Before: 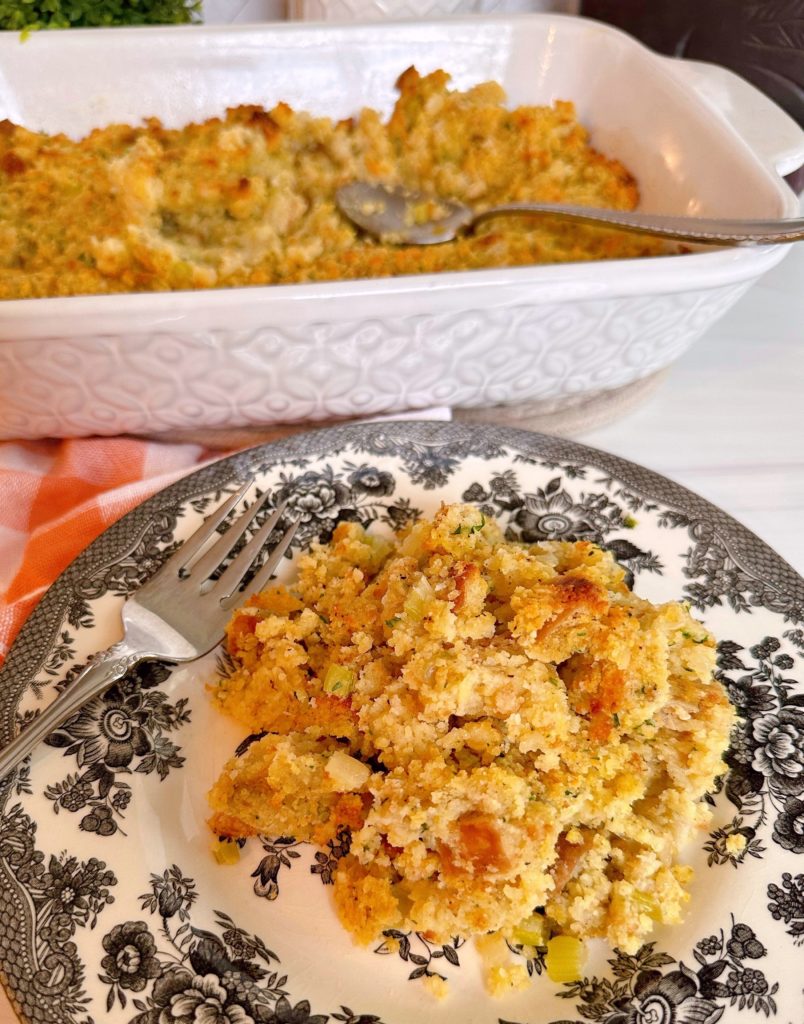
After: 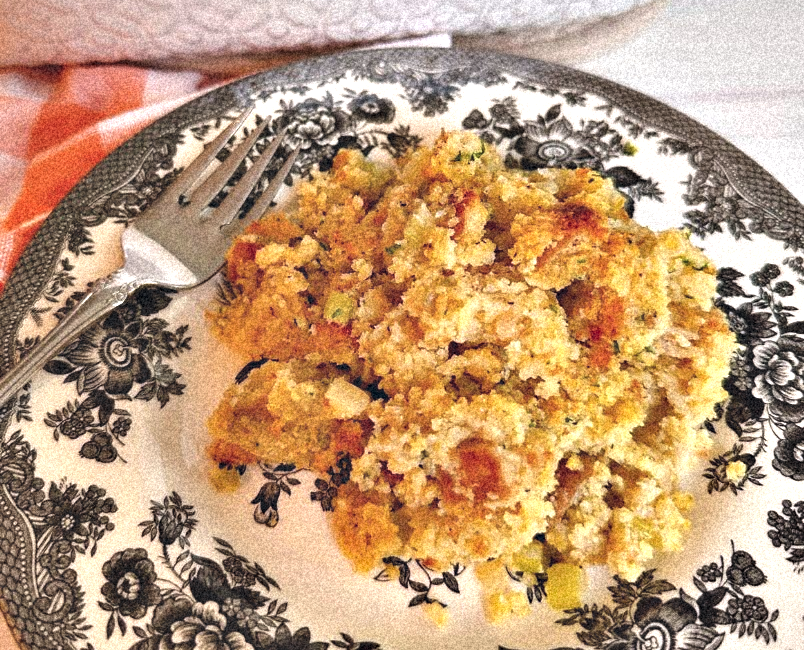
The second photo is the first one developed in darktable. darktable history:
grain: coarseness 46.9 ISO, strength 50.21%, mid-tones bias 0%
exposure: black level correction -0.041, exposure 0.064 EV, compensate highlight preservation false
crop and rotate: top 36.435%
contrast equalizer: octaves 7, y [[0.6 ×6], [0.55 ×6], [0 ×6], [0 ×6], [0 ×6]]
